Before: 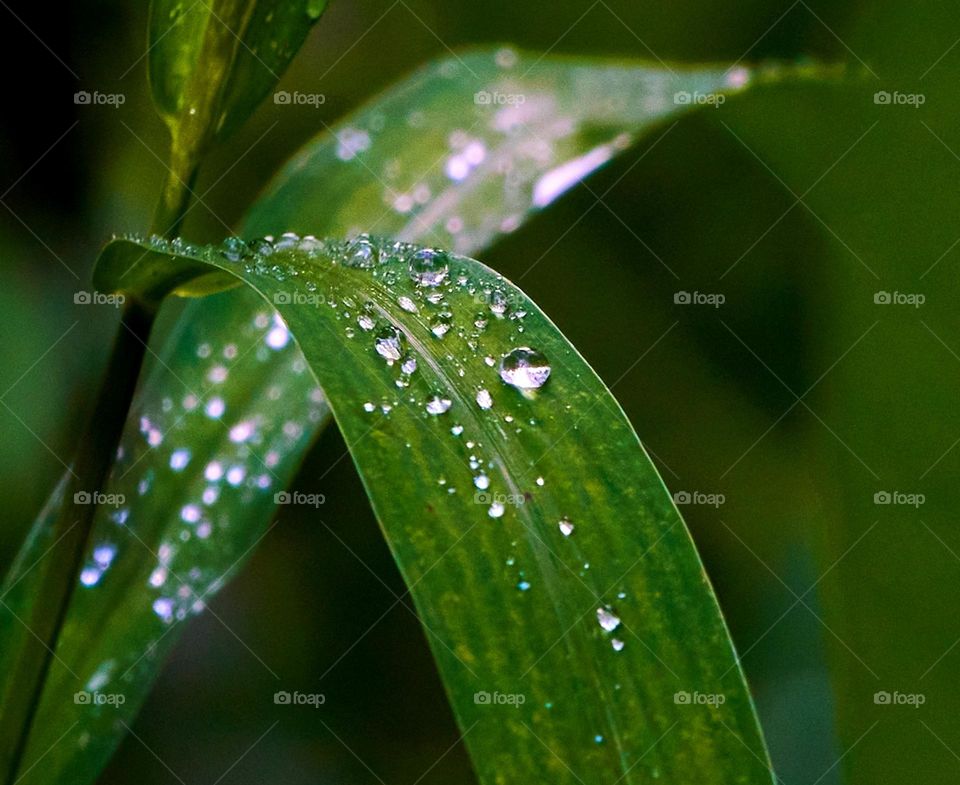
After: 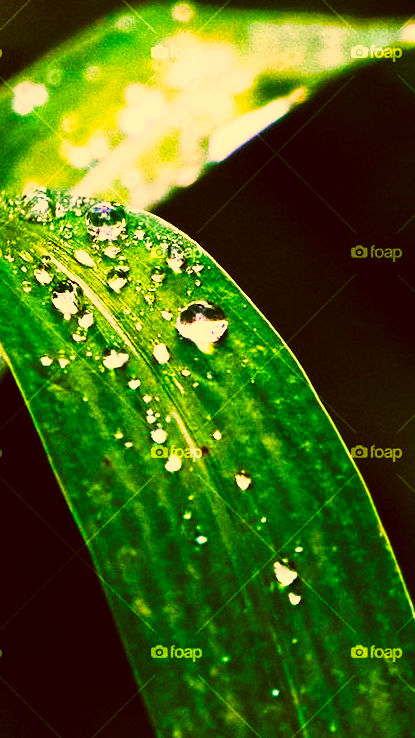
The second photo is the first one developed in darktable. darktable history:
tone curve: curves: ch0 [(0, 0) (0.003, 0.003) (0.011, 0.006) (0.025, 0.01) (0.044, 0.016) (0.069, 0.02) (0.1, 0.025) (0.136, 0.034) (0.177, 0.051) (0.224, 0.08) (0.277, 0.131) (0.335, 0.209) (0.399, 0.328) (0.468, 0.47) (0.543, 0.629) (0.623, 0.788) (0.709, 0.903) (0.801, 0.965) (0.898, 0.989) (1, 1)], preserve colors none
contrast brightness saturation: contrast 0.201, brightness 0.155, saturation 0.149
crop: left 33.733%, top 5.951%, right 23.018%
color correction: highlights a* 9.78, highlights b* 39.13, shadows a* 14.75, shadows b* 3.61
